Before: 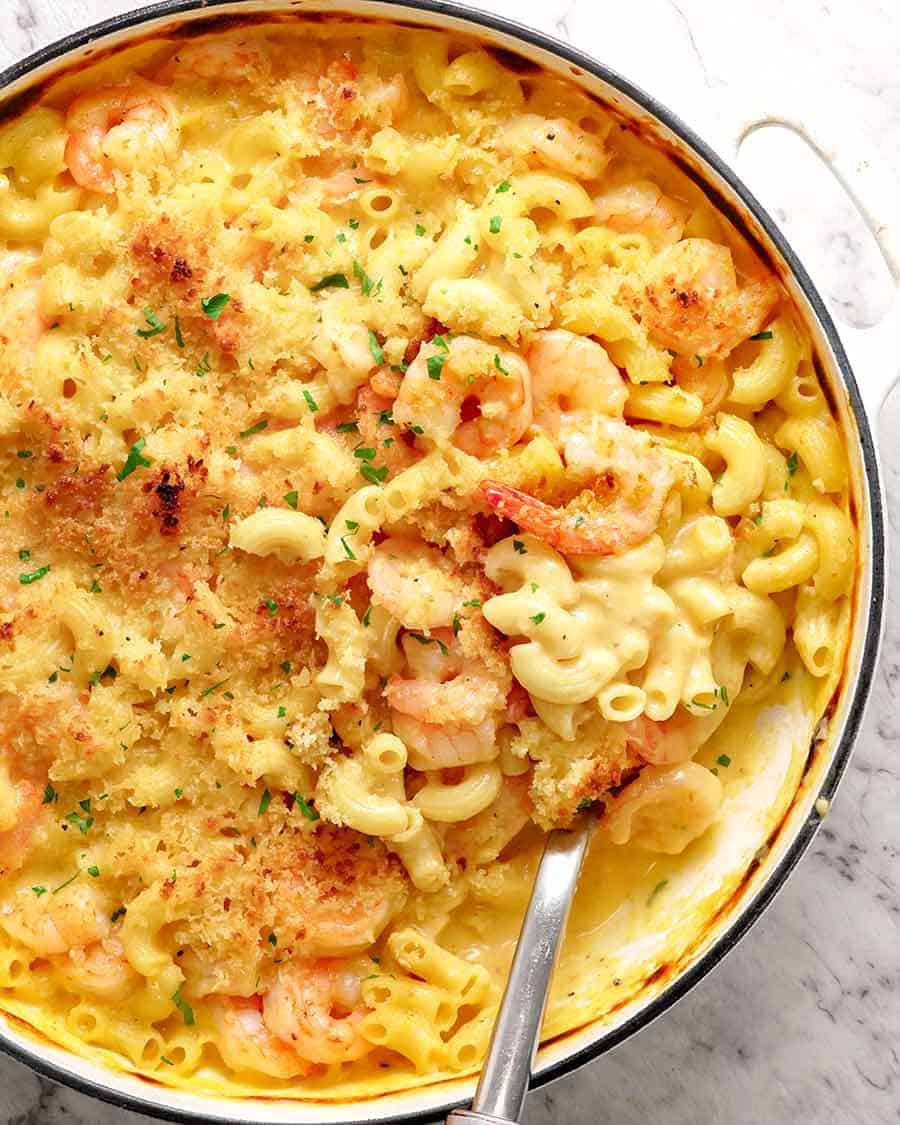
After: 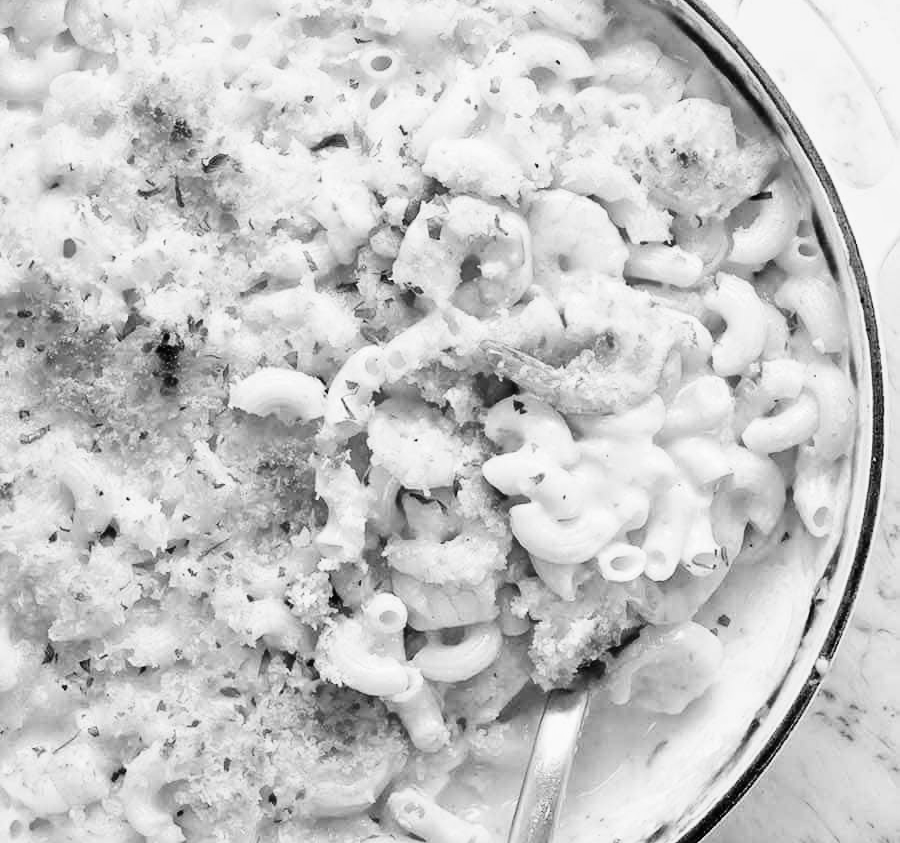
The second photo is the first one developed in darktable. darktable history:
crop and rotate: top 12.5%, bottom 12.5%
color correction: highlights a* 1.39, highlights b* 17.83
rotate and perspective: automatic cropping original format, crop left 0, crop top 0
monochrome: a 30.25, b 92.03
base curve: curves: ch0 [(0, 0) (0.036, 0.025) (0.121, 0.166) (0.206, 0.329) (0.605, 0.79) (1, 1)], preserve colors none
